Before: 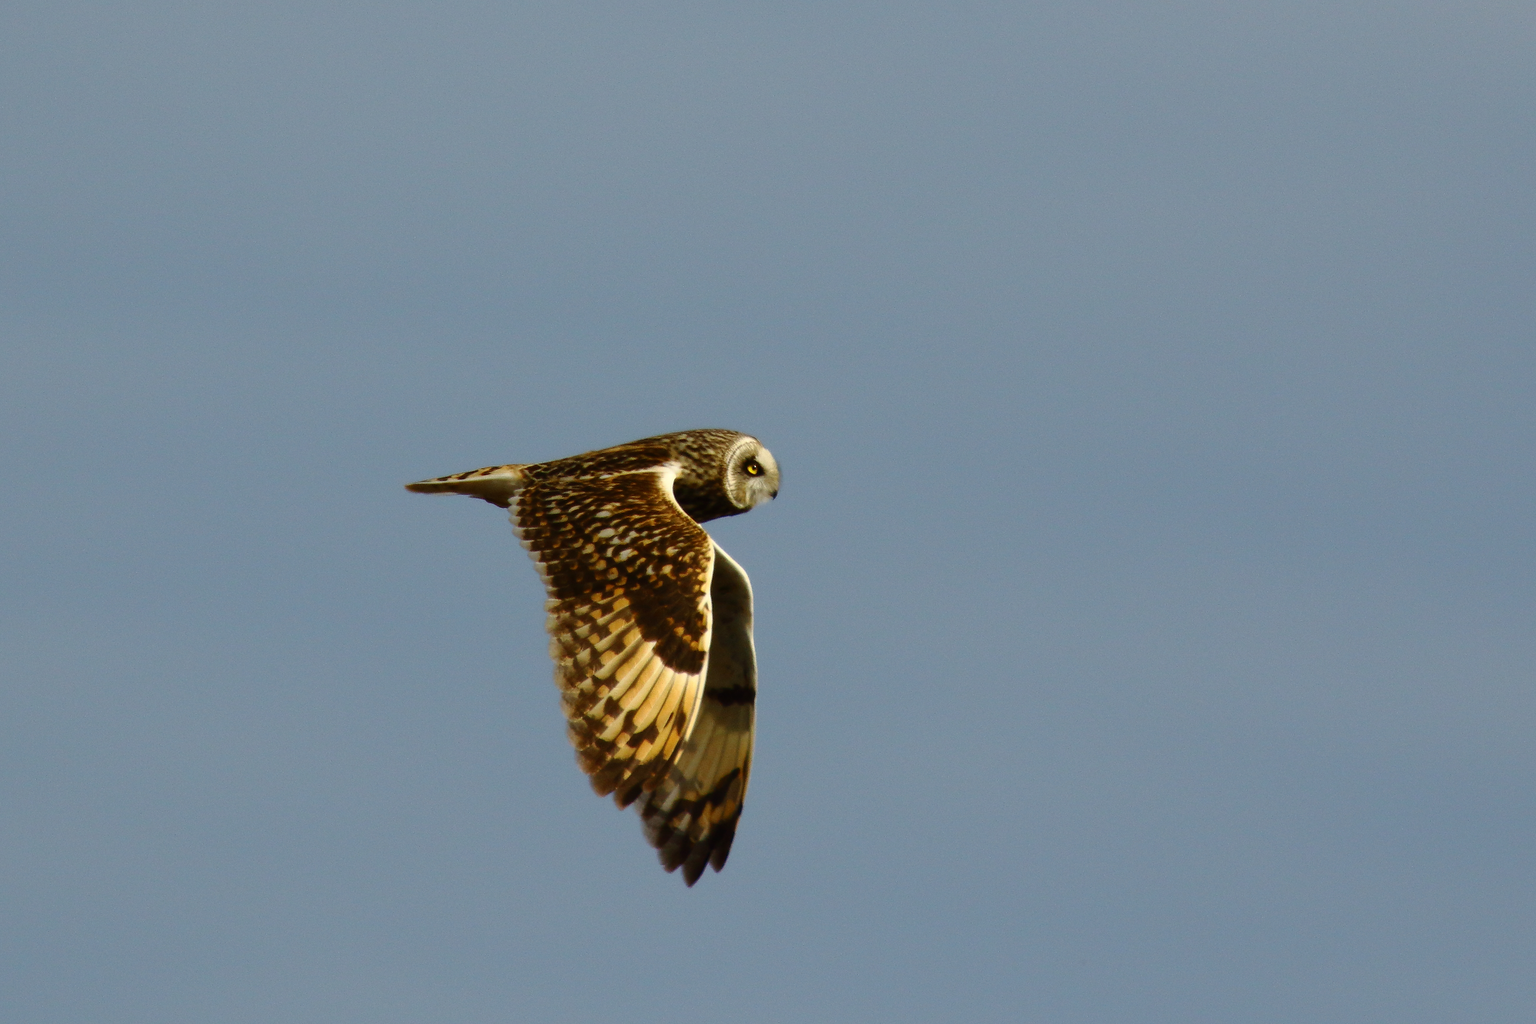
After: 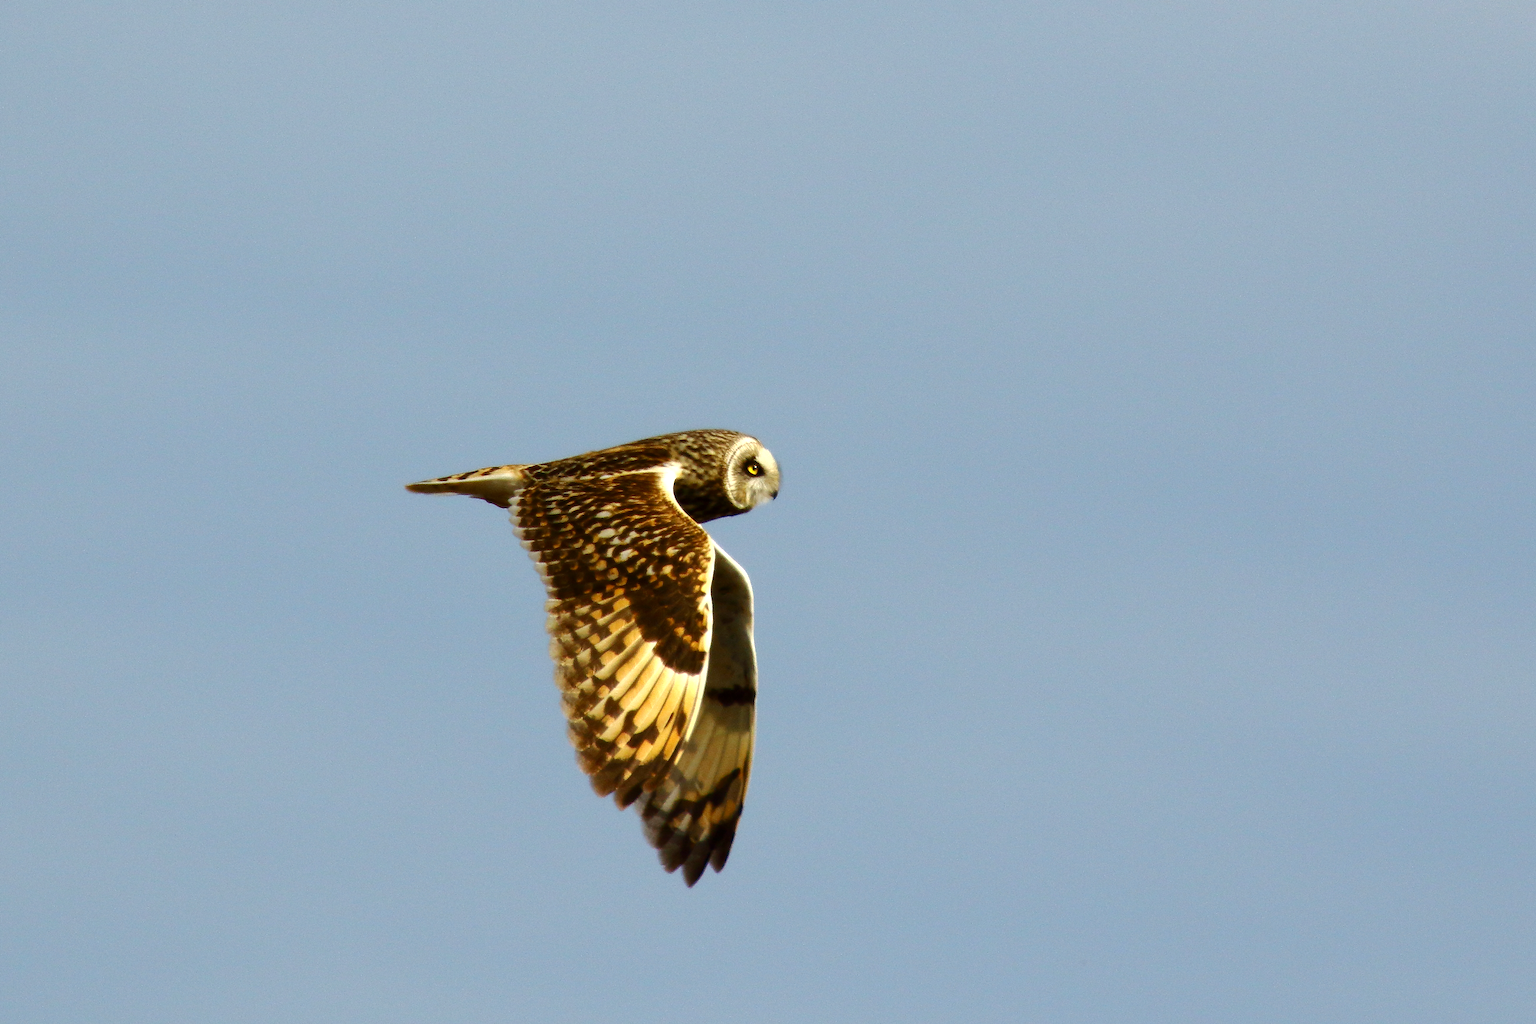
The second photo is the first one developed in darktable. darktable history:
exposure: black level correction 0.002, exposure 0.677 EV, compensate exposure bias true, compensate highlight preservation false
